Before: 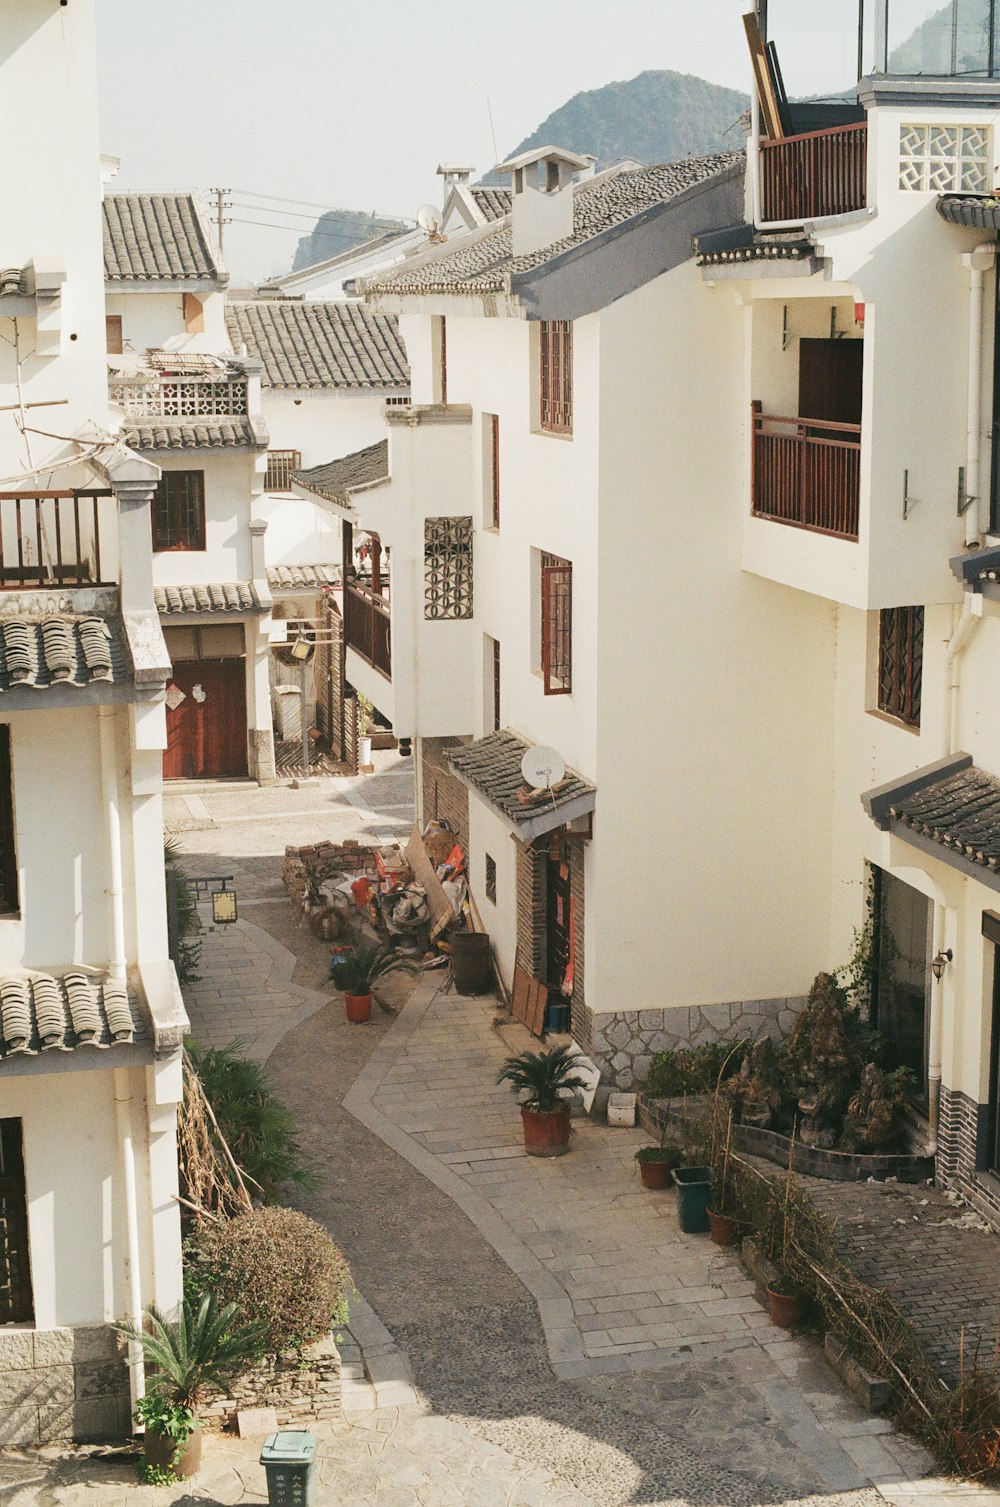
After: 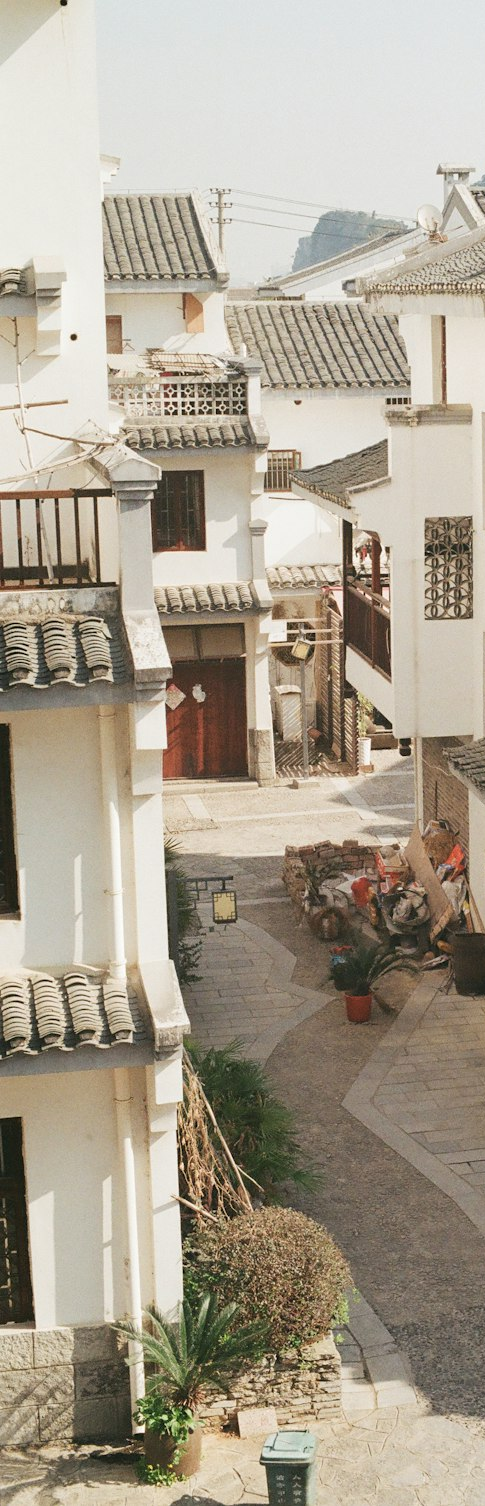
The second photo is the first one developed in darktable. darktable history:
crop and rotate: left 0.047%, top 0%, right 51.396%
